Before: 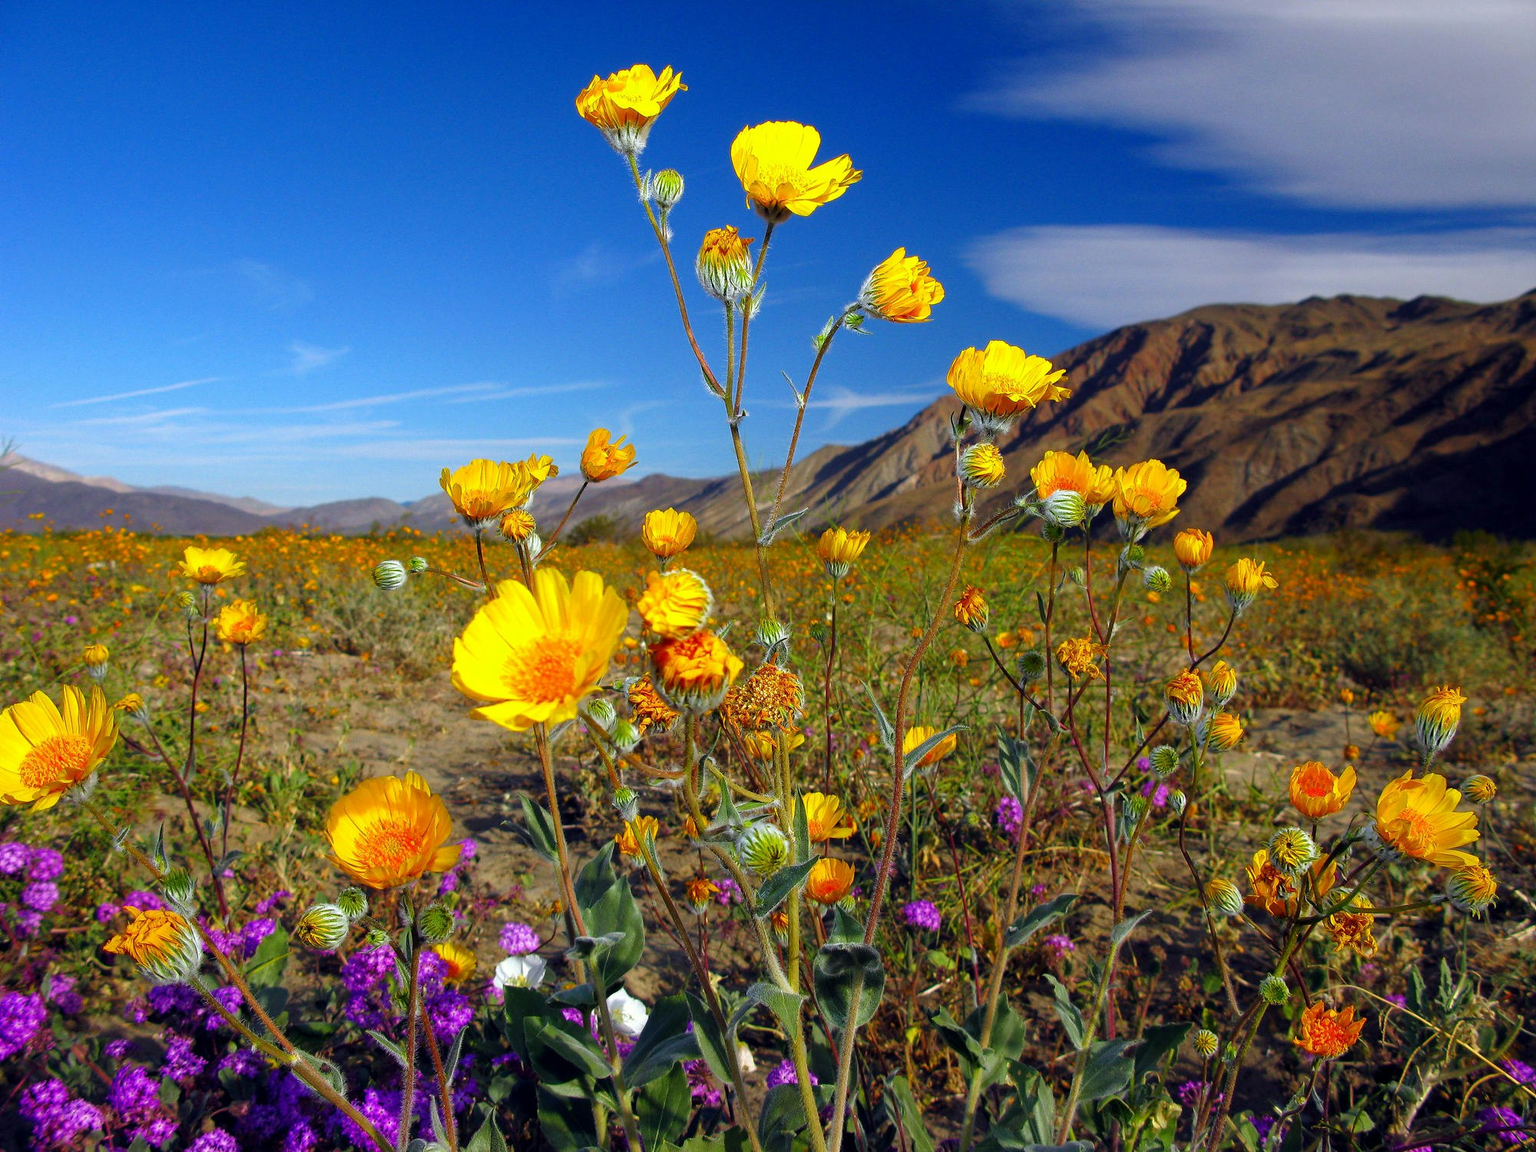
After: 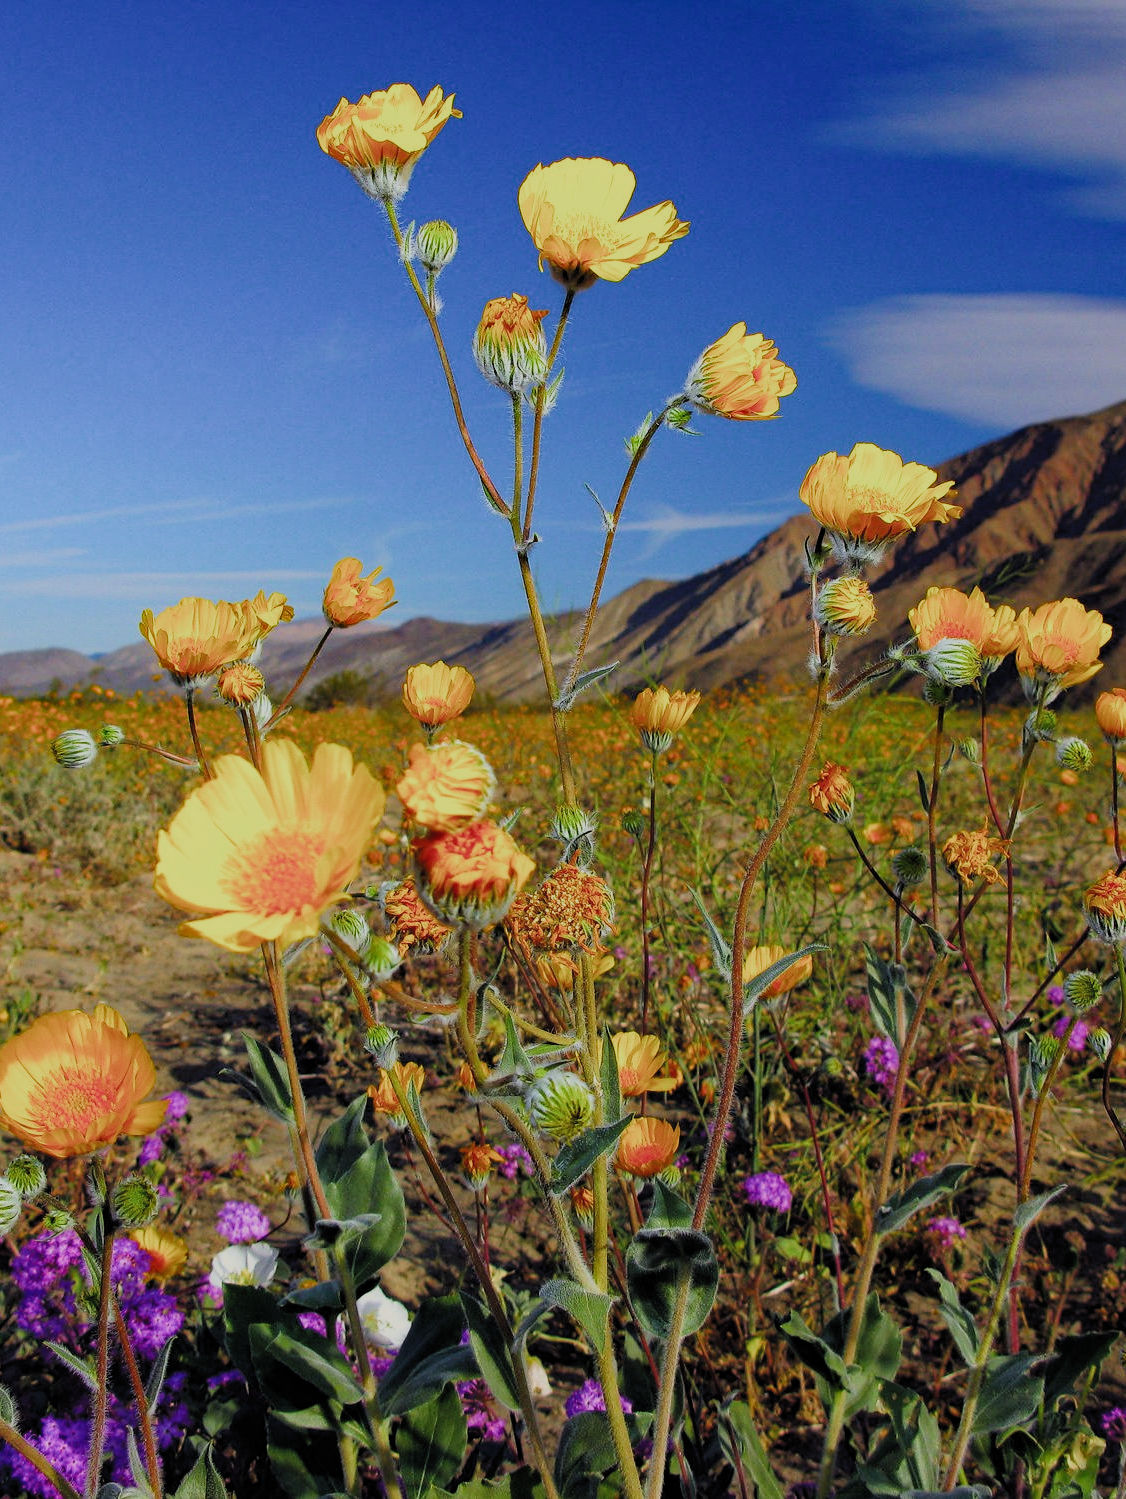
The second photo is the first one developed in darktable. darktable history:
crop: left 21.659%, right 22.035%, bottom 0.011%
haze removal: strength 0.243, distance 0.248, compatibility mode true, adaptive false
filmic rgb: black relative exposure -6.68 EV, white relative exposure 4.56 EV, hardness 3.24, color science v5 (2021), contrast in shadows safe, contrast in highlights safe
